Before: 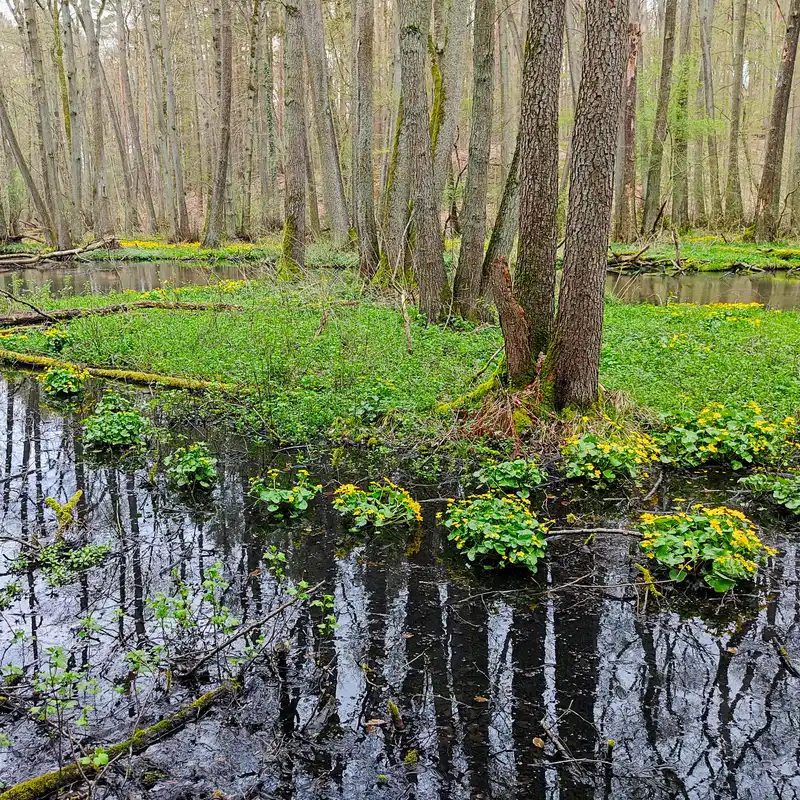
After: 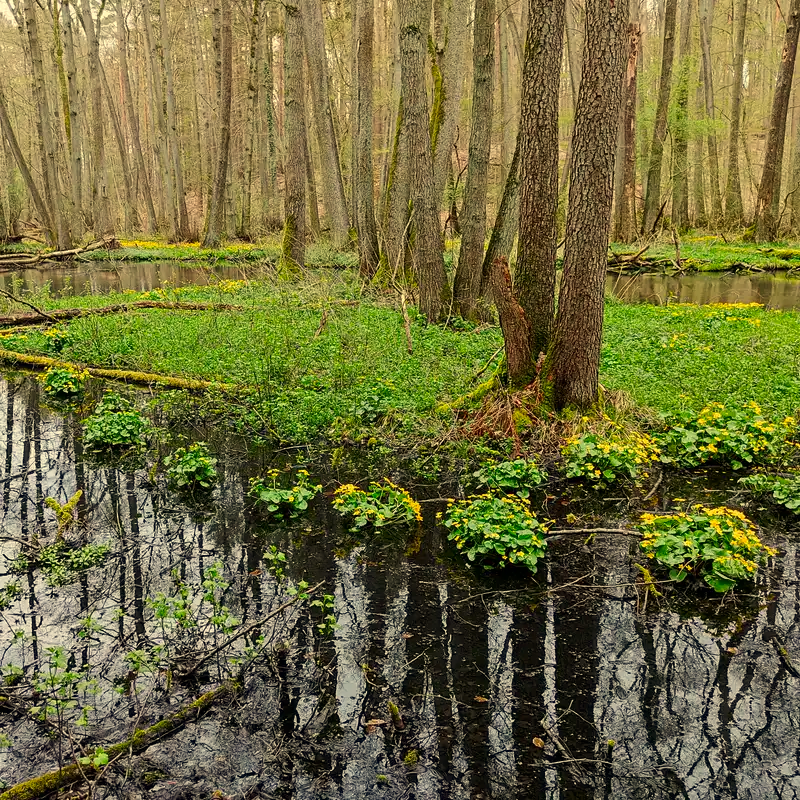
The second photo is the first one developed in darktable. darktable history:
contrast brightness saturation: brightness -0.09
white balance: red 1.08, blue 0.791
